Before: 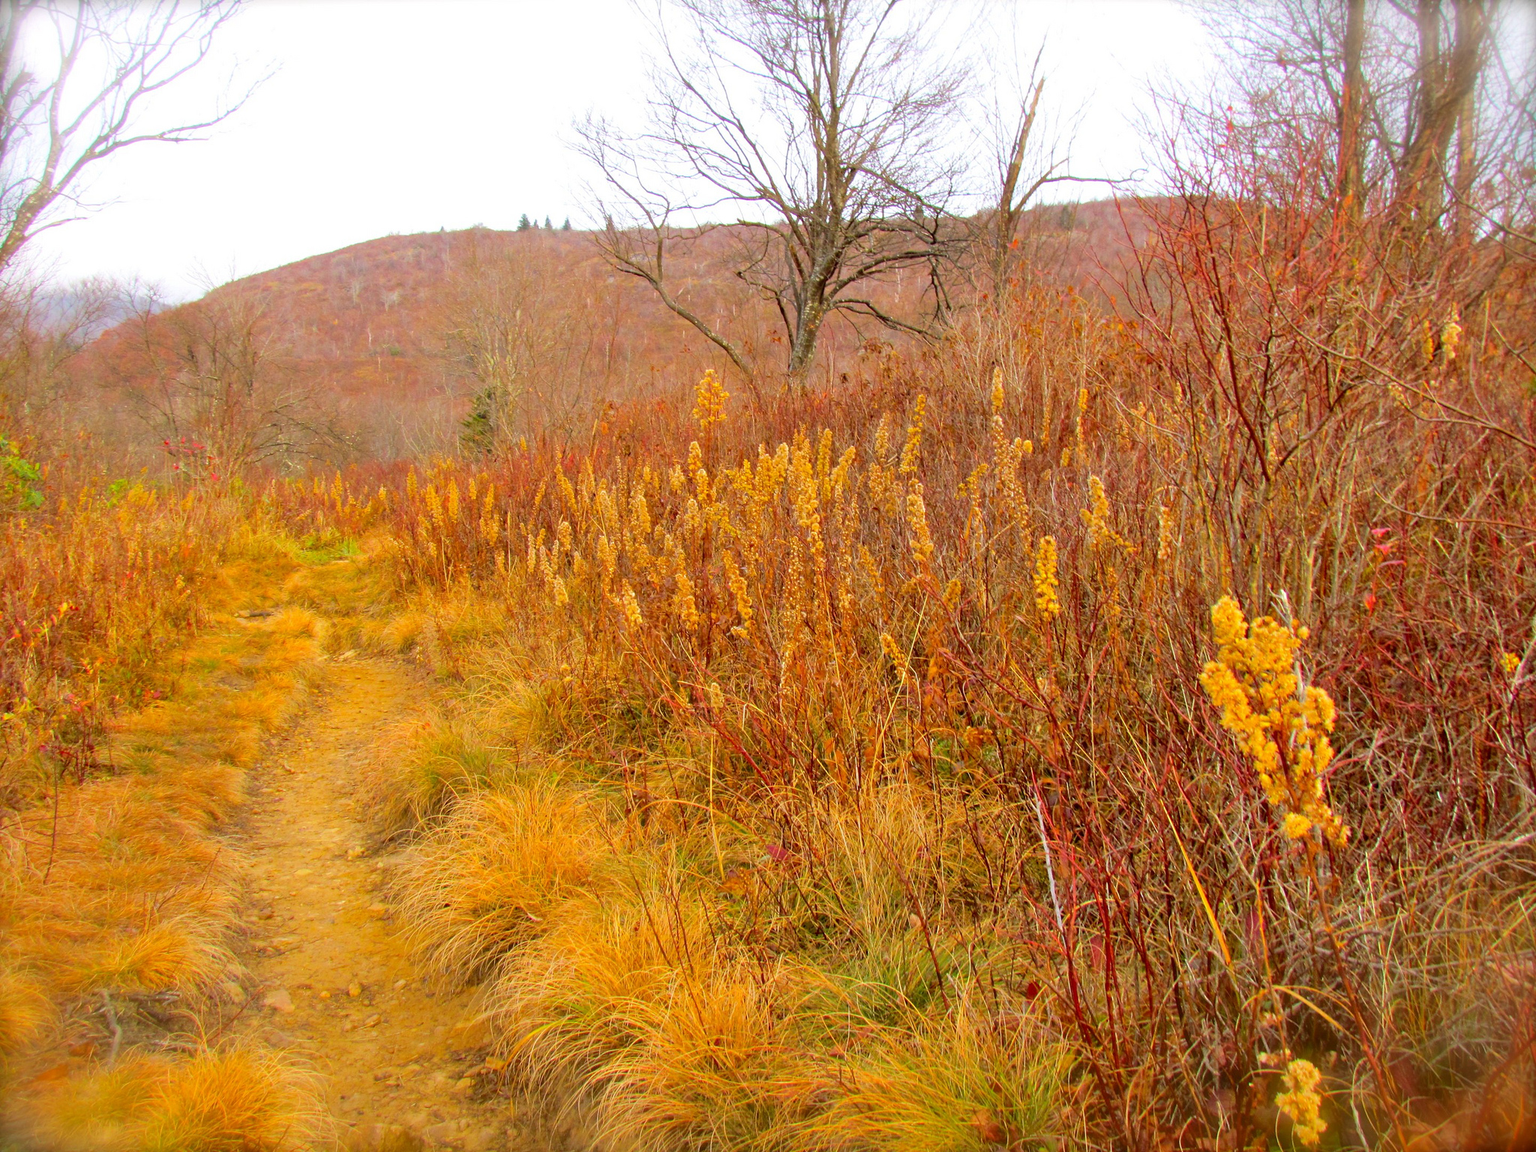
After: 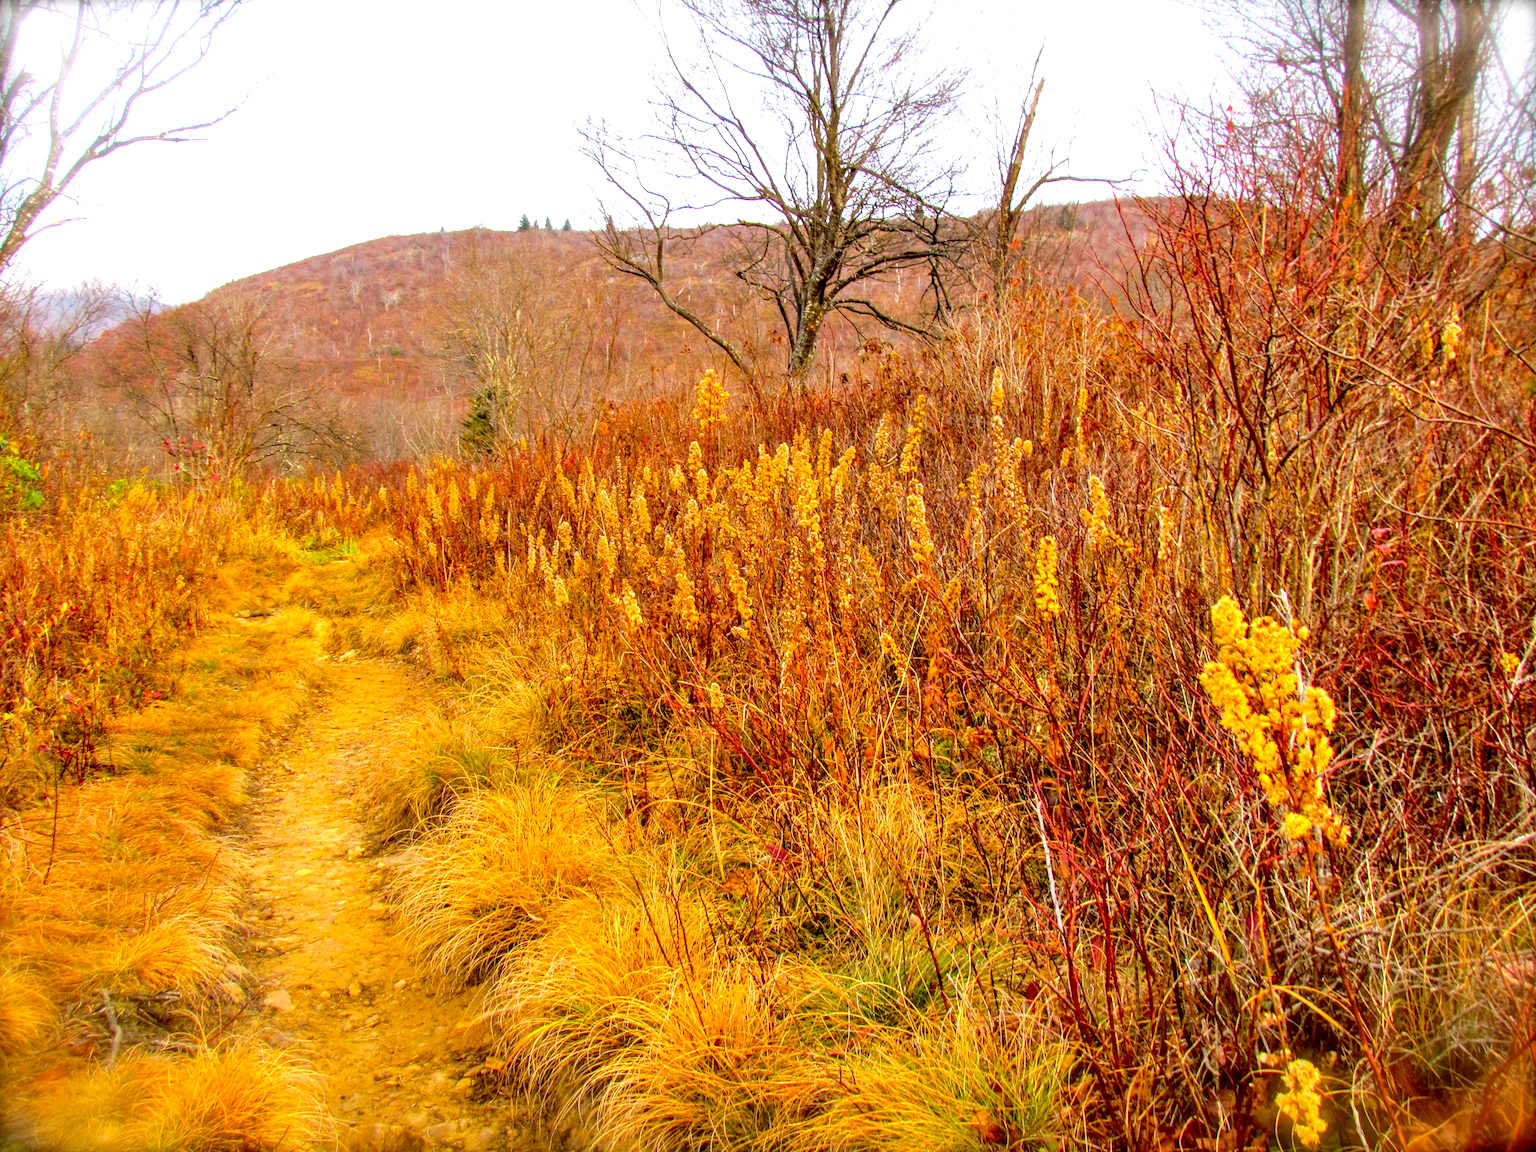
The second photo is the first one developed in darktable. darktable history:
contrast brightness saturation: brightness 0.09, saturation 0.19
exposure: black level correction 0.007, compensate highlight preservation false
local contrast: highlights 19%, detail 186%
